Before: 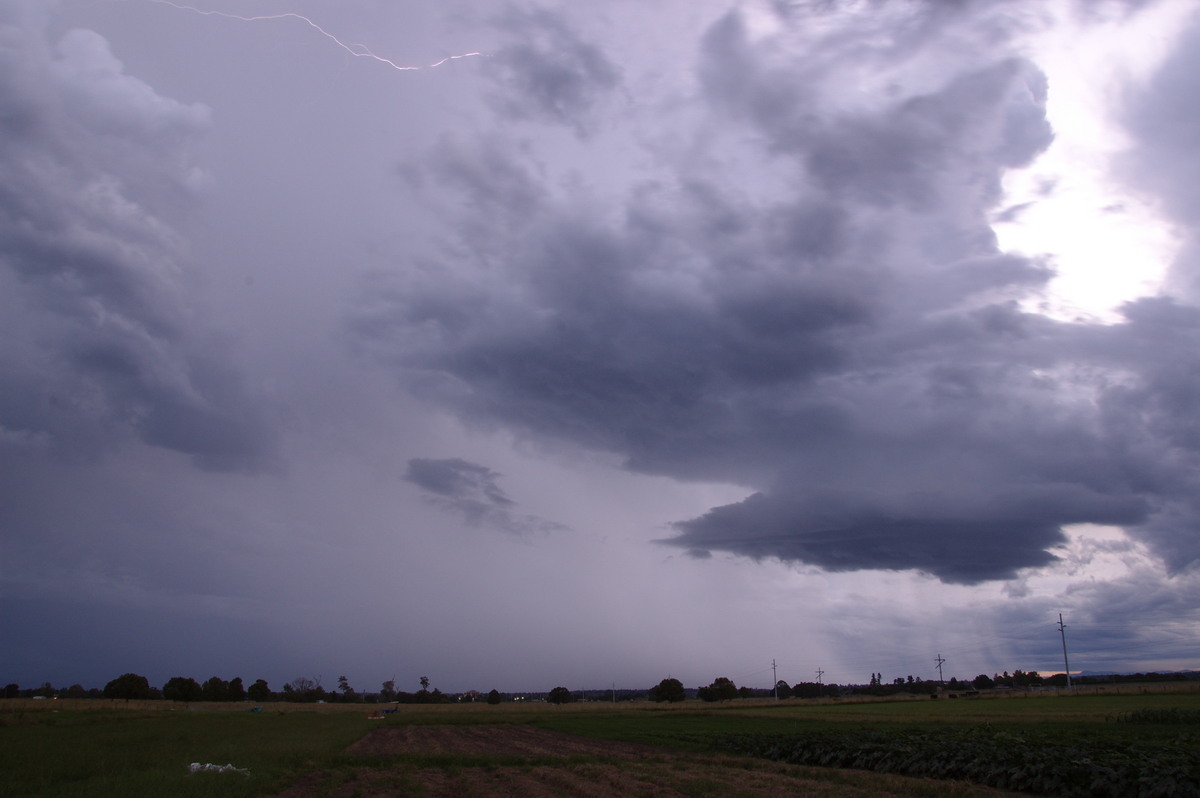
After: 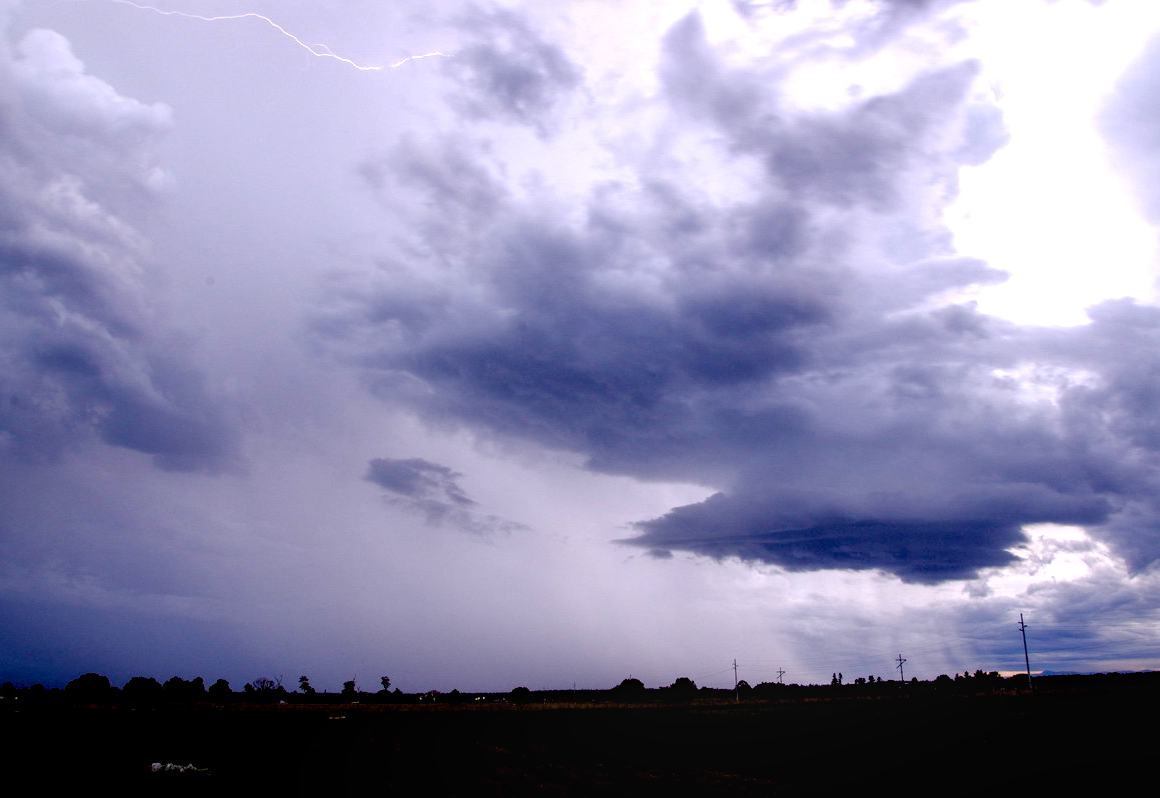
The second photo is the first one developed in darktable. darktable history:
tone equalizer: -8 EV -0.738 EV, -7 EV -0.705 EV, -6 EV -0.6 EV, -5 EV -0.374 EV, -3 EV 0.386 EV, -2 EV 0.6 EV, -1 EV 0.675 EV, +0 EV 0.771 EV
crop and rotate: left 3.306%
exposure: black level correction 0.025, exposure 0.182 EV, compensate exposure bias true, compensate highlight preservation false
local contrast: on, module defaults
color balance rgb: linear chroma grading › global chroma 14.804%, perceptual saturation grading › global saturation 20%, perceptual saturation grading › highlights -49.695%, perceptual saturation grading › shadows 25.581%, global vibrance 2.468%
